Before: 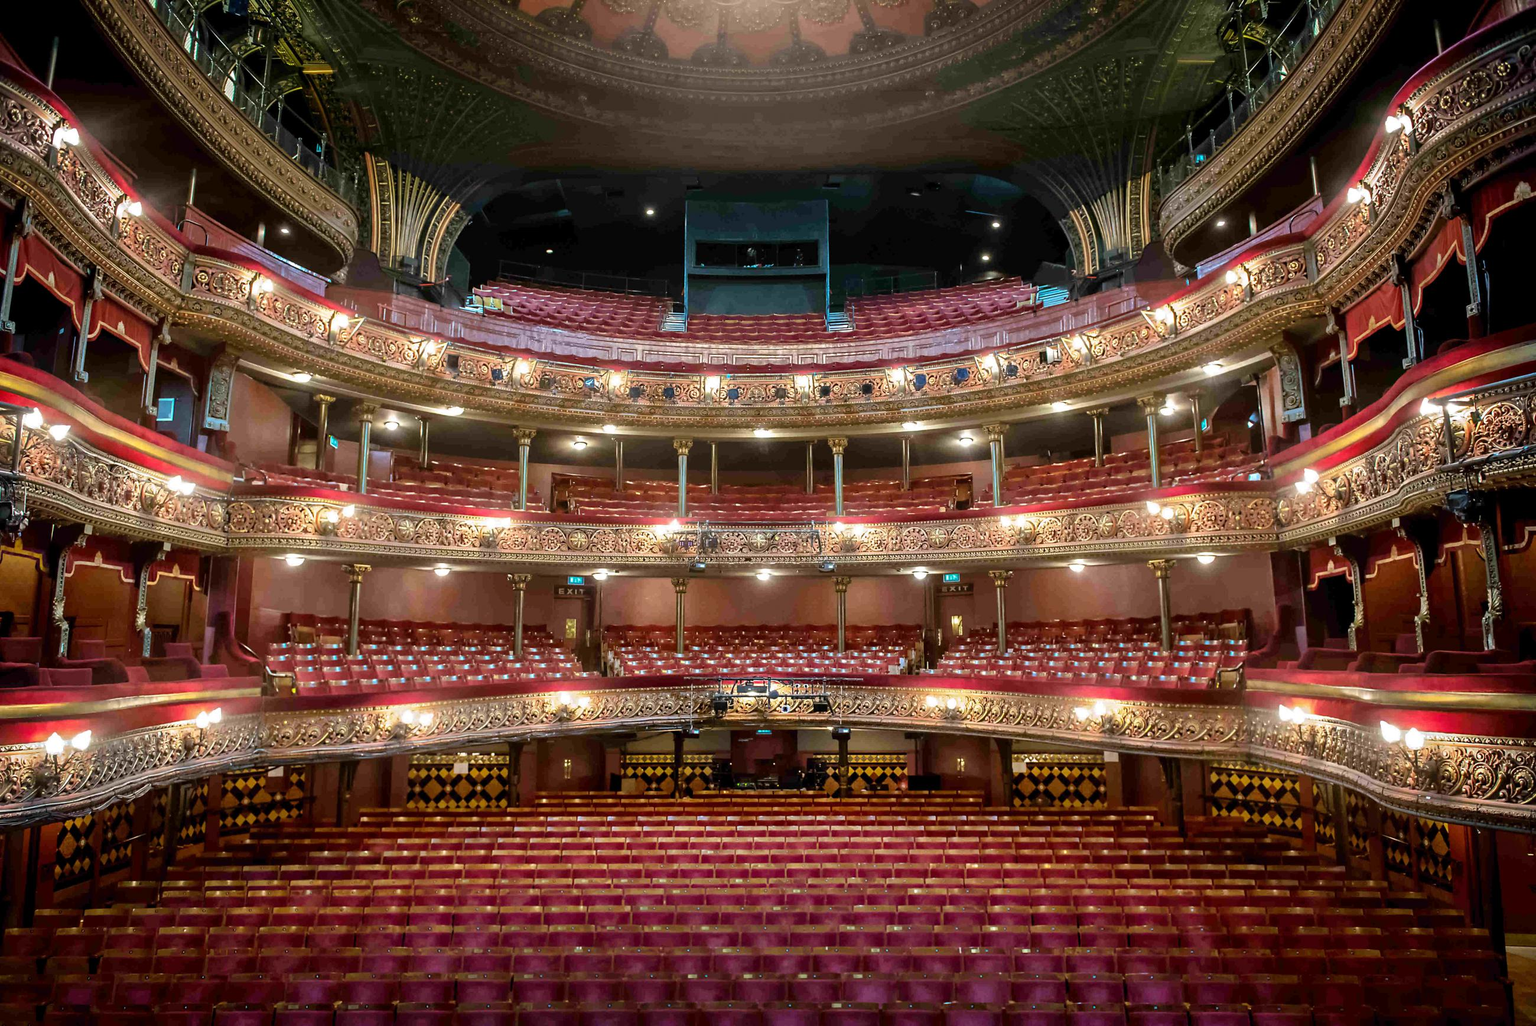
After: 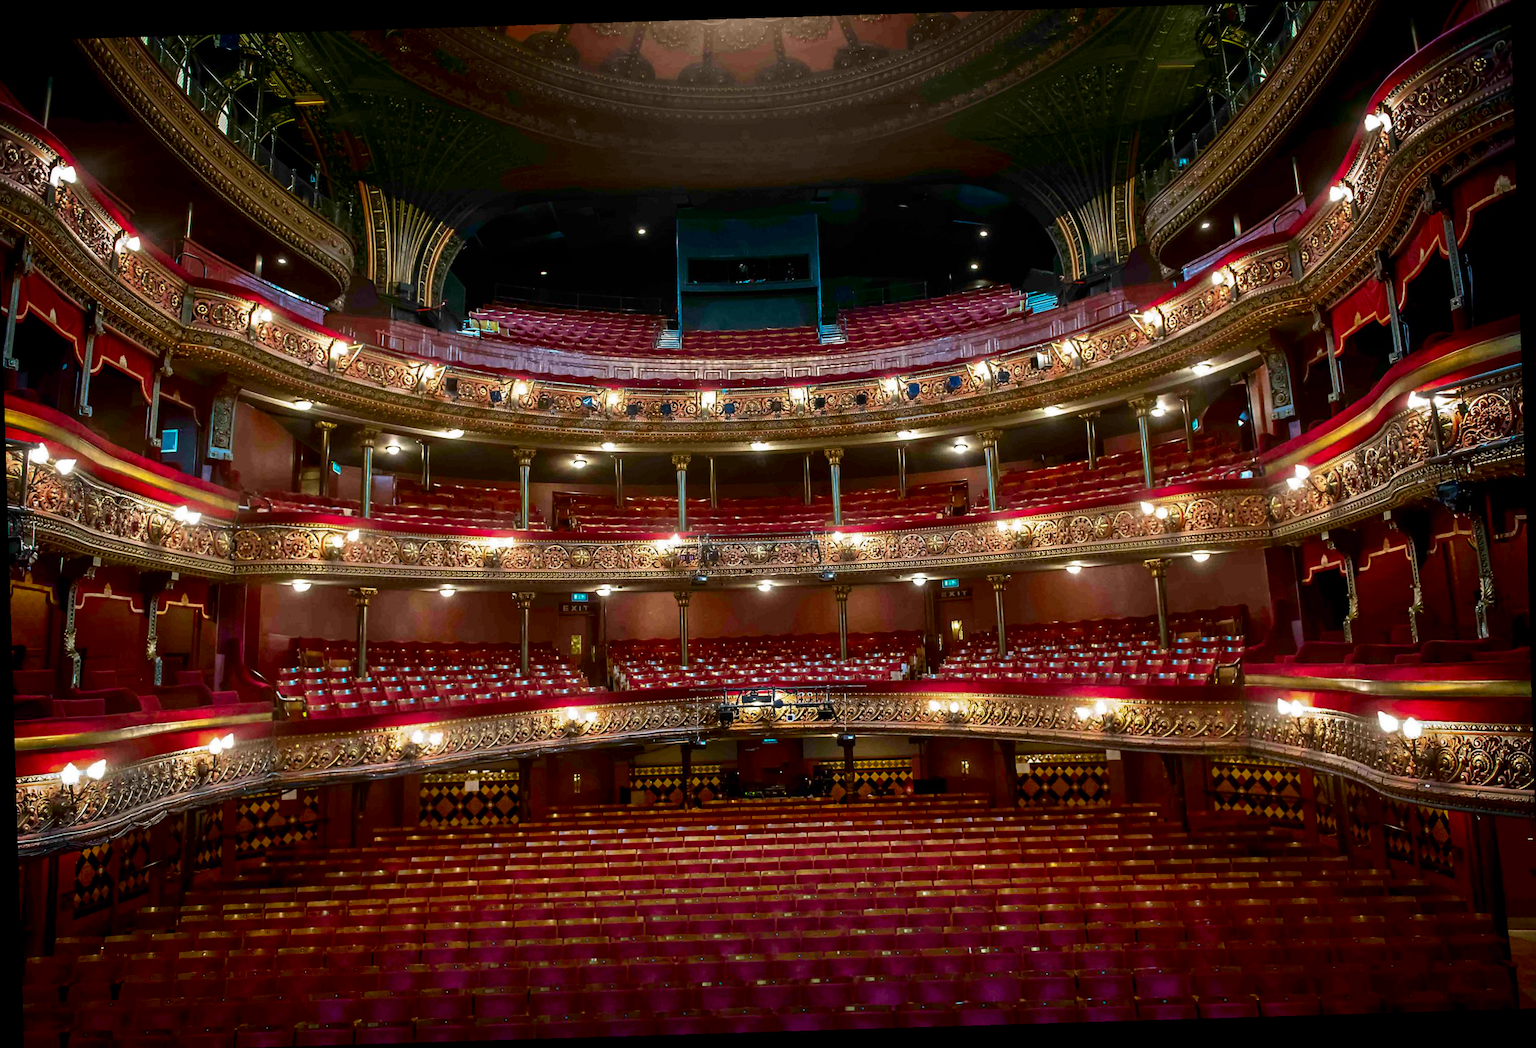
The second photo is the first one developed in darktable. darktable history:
rotate and perspective: rotation -1.75°, automatic cropping off
crop: left 0.434%, top 0.485%, right 0.244%, bottom 0.386%
contrast brightness saturation: brightness -0.25, saturation 0.2
